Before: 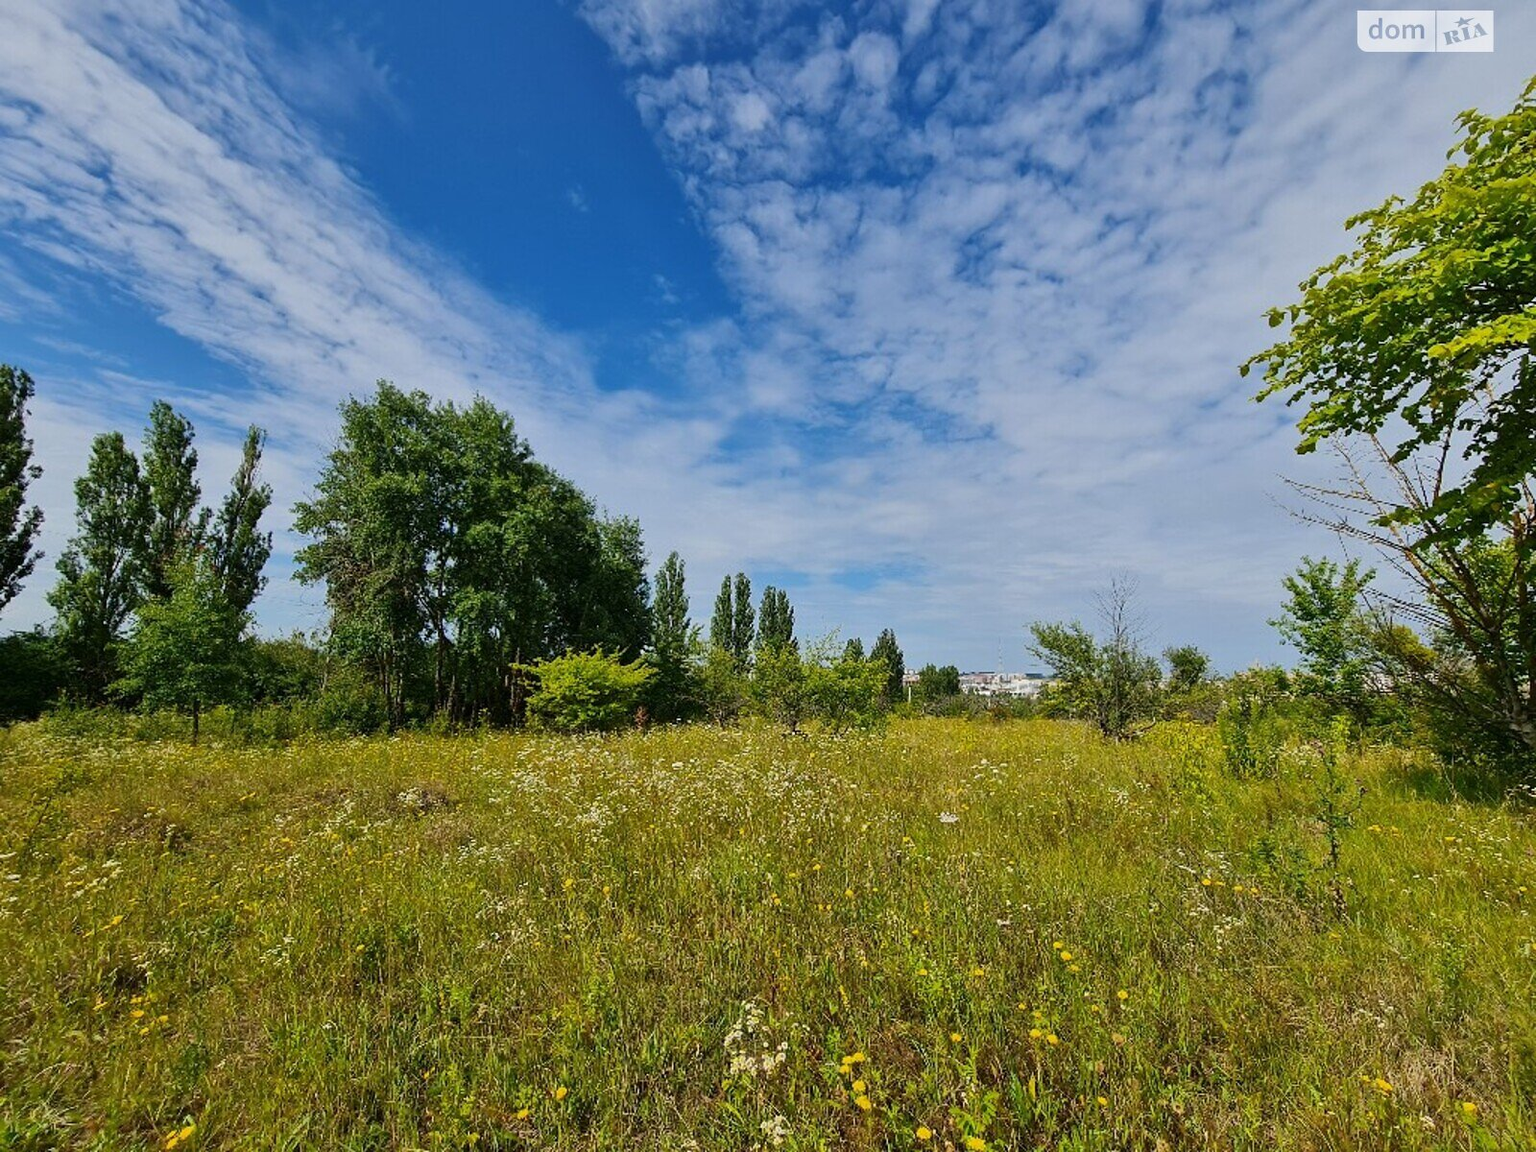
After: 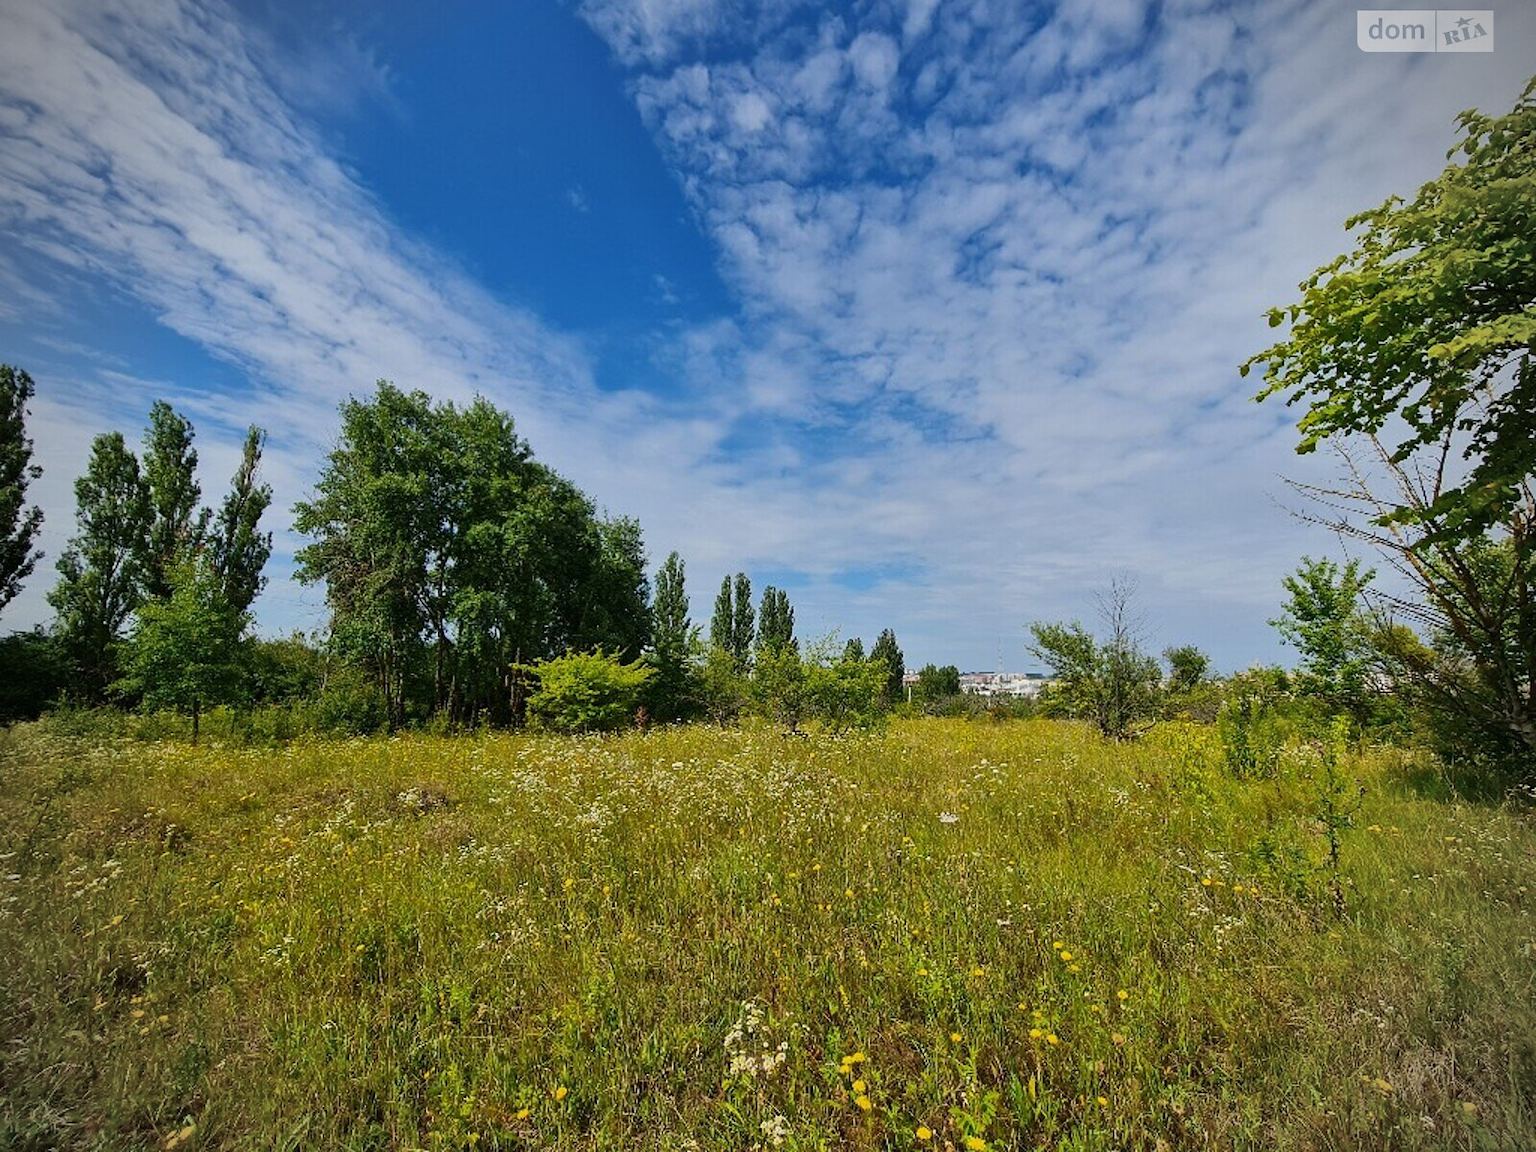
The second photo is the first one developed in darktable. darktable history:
vignetting: brightness -0.575, unbound false
